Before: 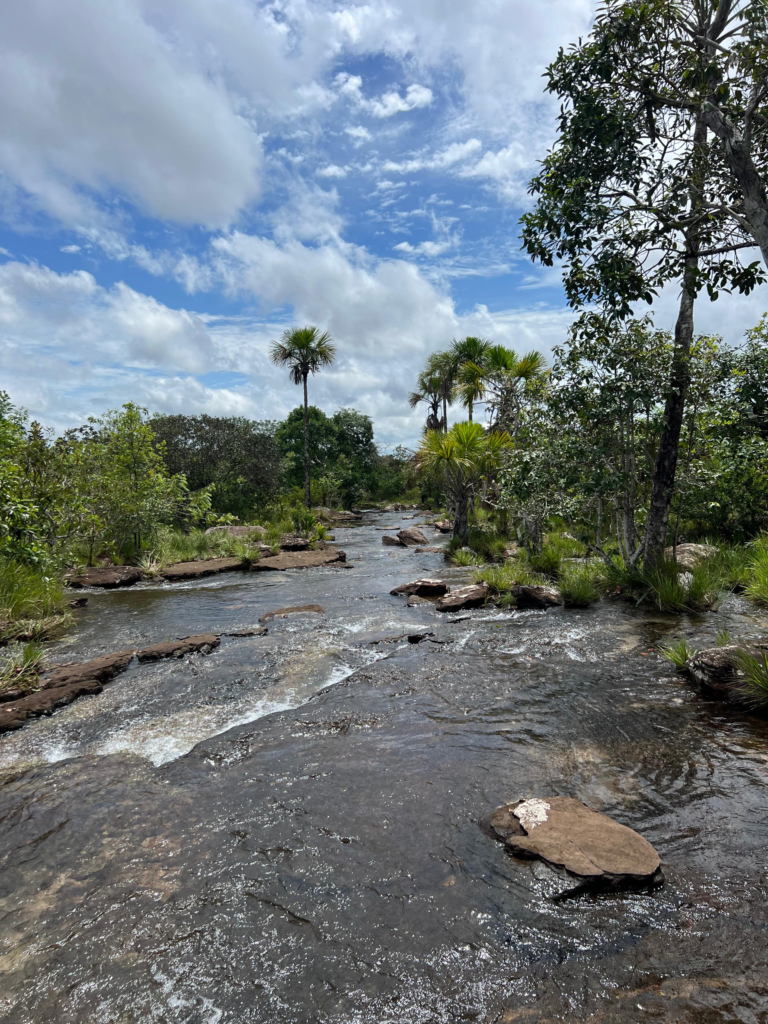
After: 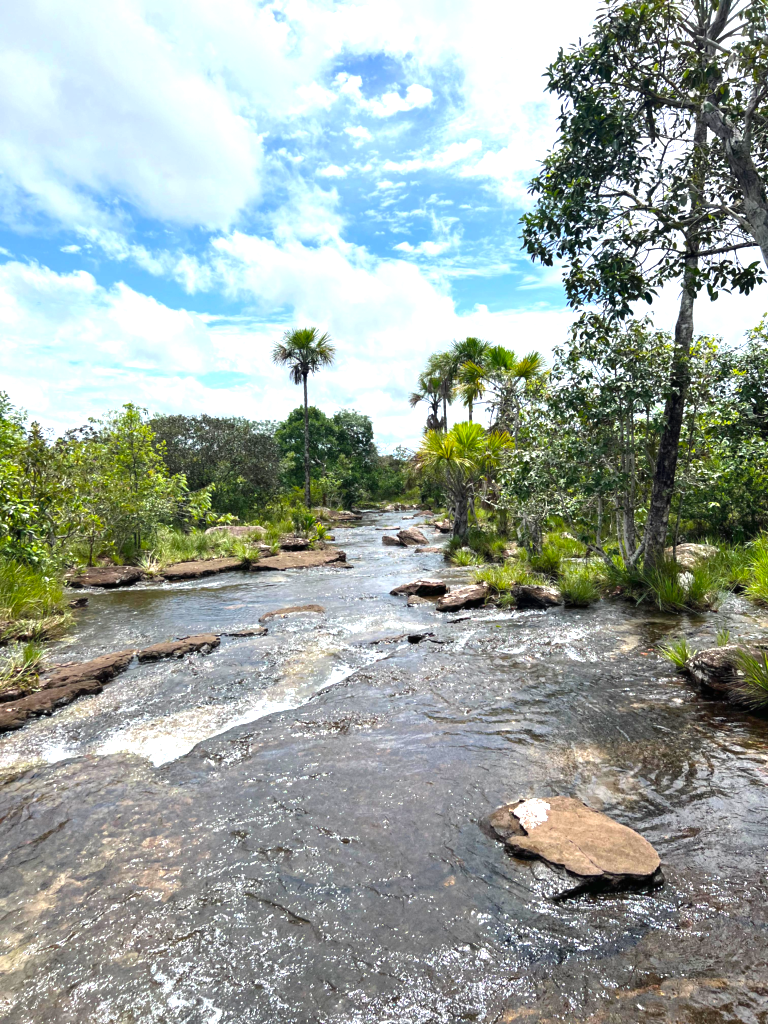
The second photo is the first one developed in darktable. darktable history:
exposure: black level correction 0, exposure 1.2 EV, compensate exposure bias true, compensate highlight preservation false
color balance: output saturation 110%
